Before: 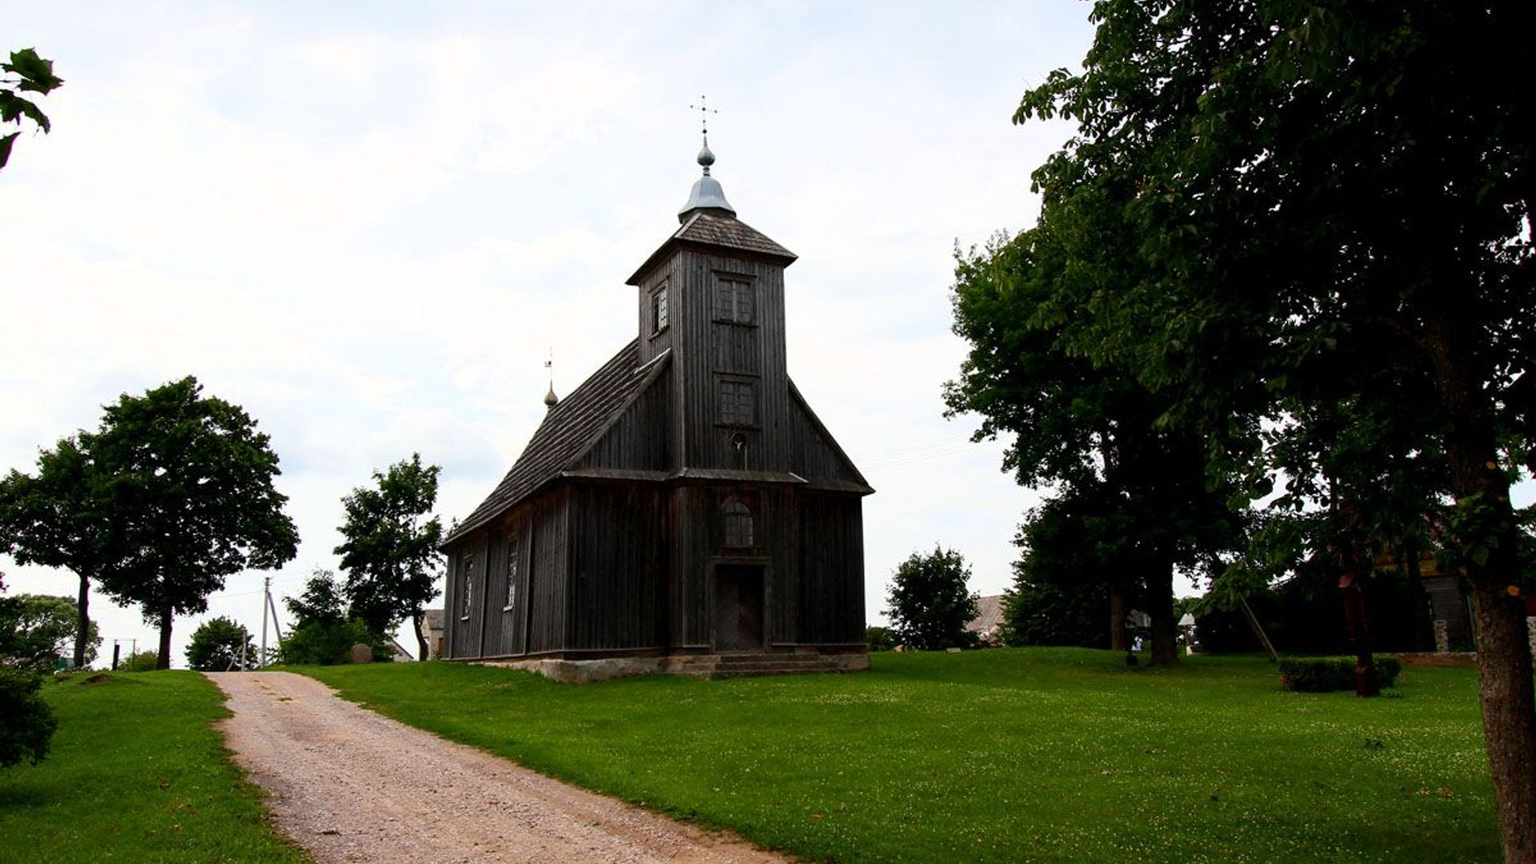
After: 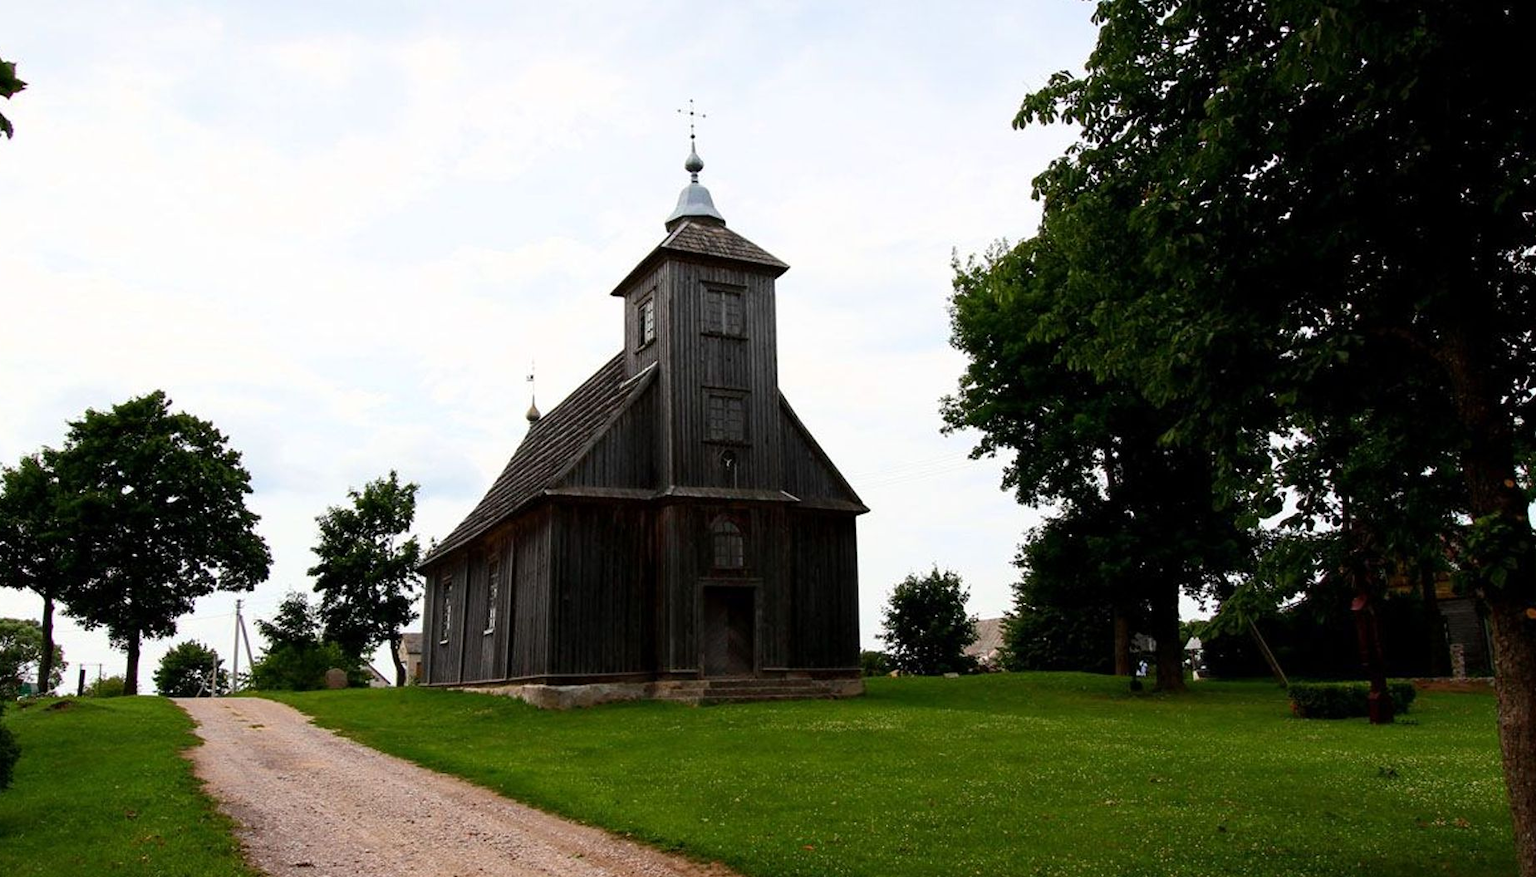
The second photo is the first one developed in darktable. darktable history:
crop and rotate: left 2.48%, right 1.183%, bottom 2.152%
